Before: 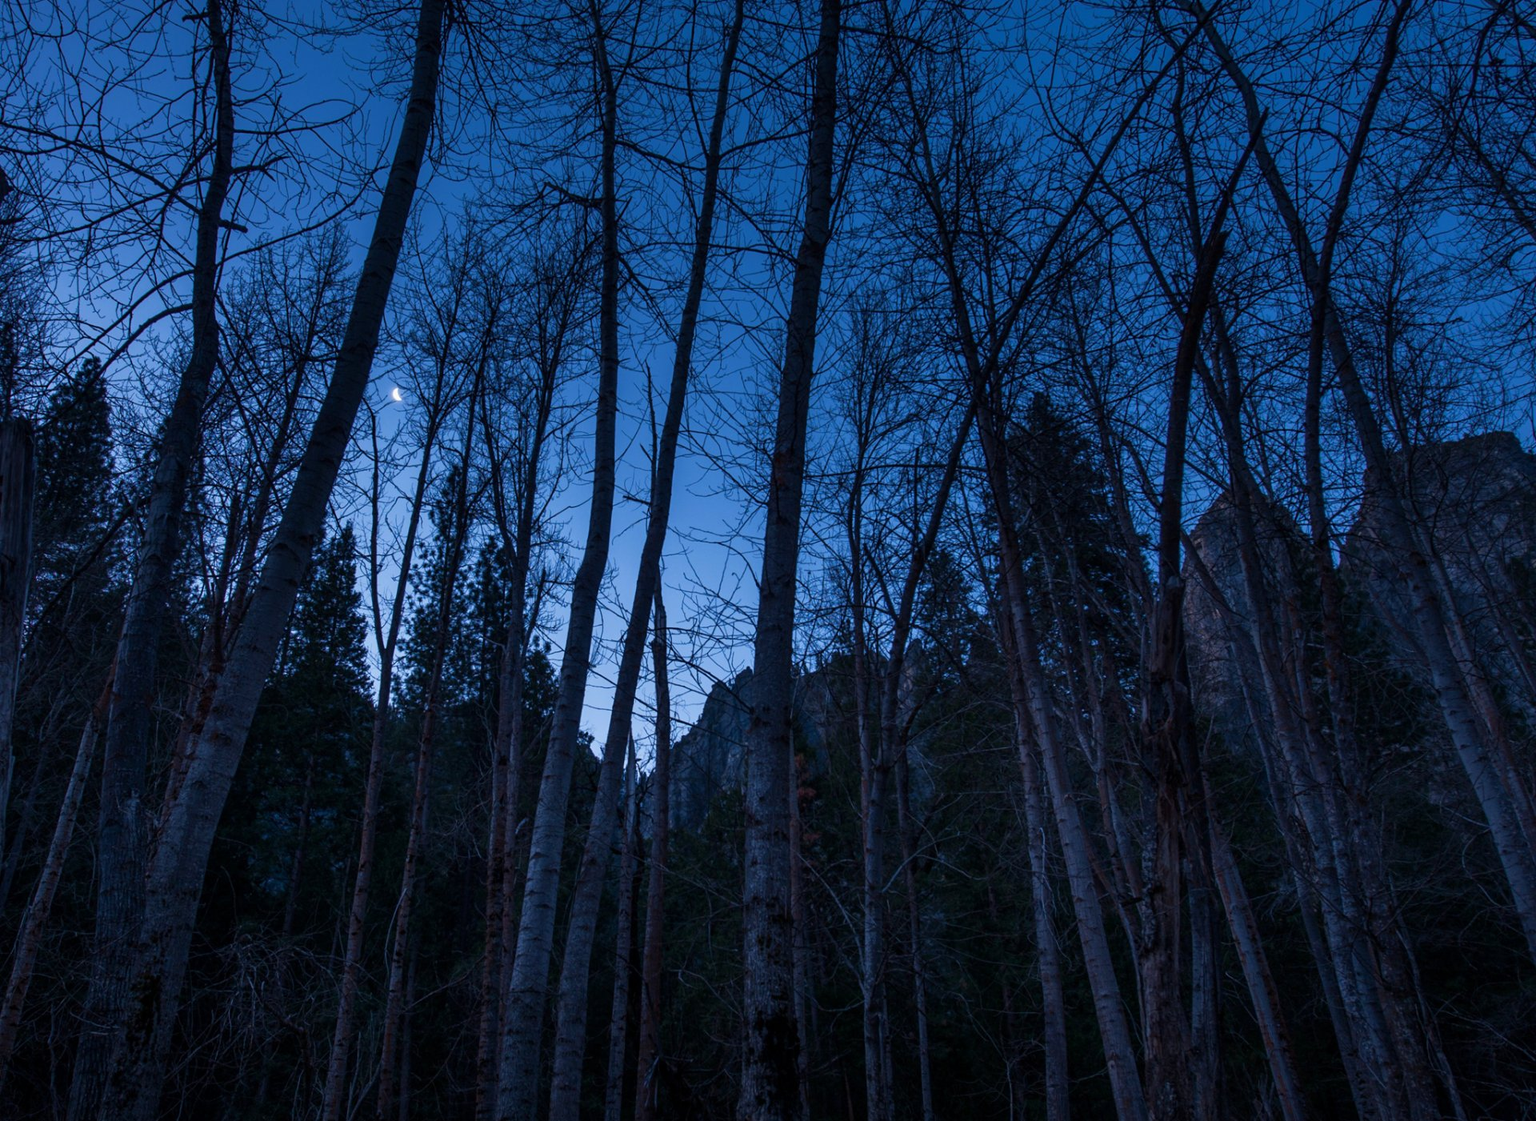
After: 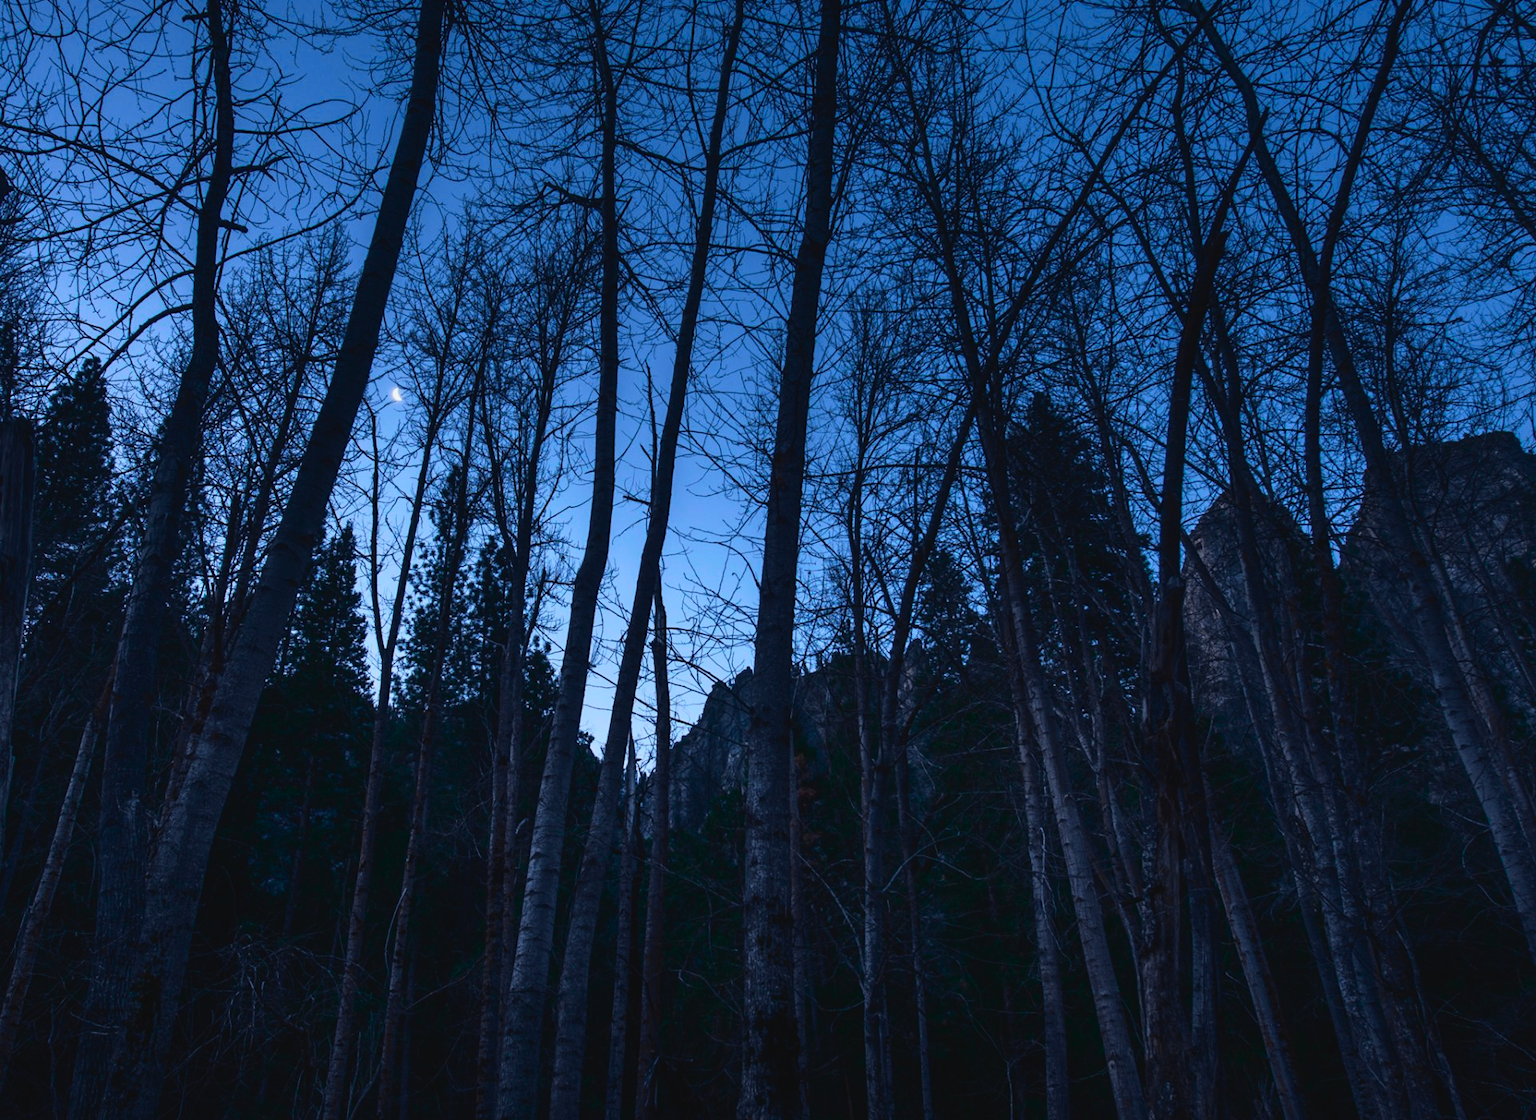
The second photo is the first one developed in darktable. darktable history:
tone curve: curves: ch0 [(0, 0.037) (0.045, 0.055) (0.155, 0.138) (0.29, 0.325) (0.428, 0.513) (0.604, 0.71) (0.824, 0.882) (1, 0.965)]; ch1 [(0, 0) (0.339, 0.334) (0.445, 0.419) (0.476, 0.454) (0.498, 0.498) (0.53, 0.515) (0.557, 0.556) (0.609, 0.649) (0.716, 0.746) (1, 1)]; ch2 [(0, 0) (0.327, 0.318) (0.417, 0.426) (0.46, 0.453) (0.502, 0.5) (0.526, 0.52) (0.554, 0.541) (0.626, 0.65) (0.749, 0.746) (1, 1)], color space Lab, independent channels, preserve colors none
